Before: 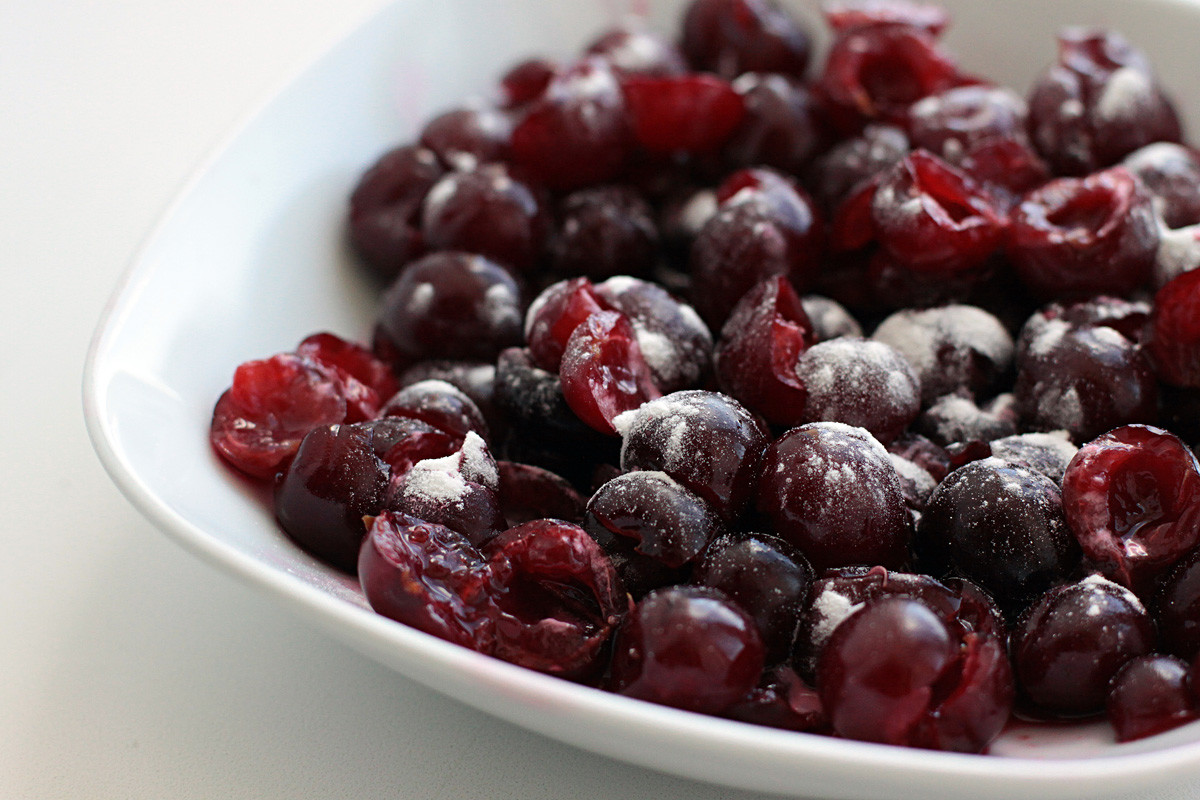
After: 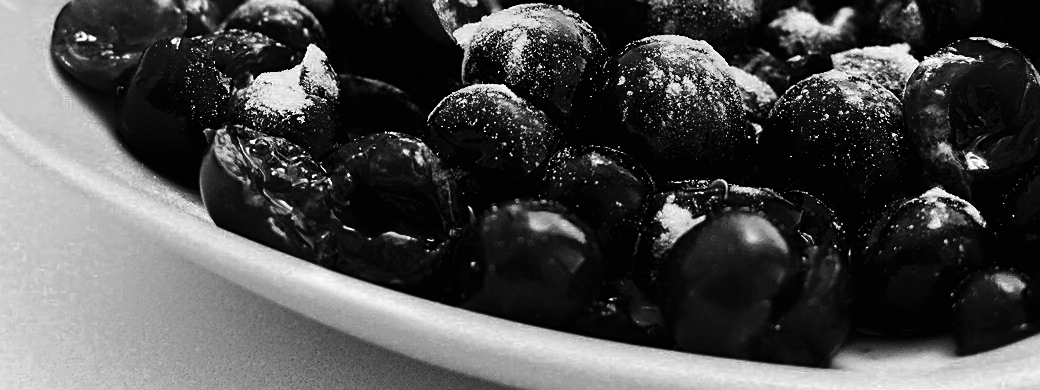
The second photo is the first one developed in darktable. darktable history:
crop and rotate: left 13.307%, top 48.432%, bottom 2.753%
tone equalizer: mask exposure compensation -0.506 EV
color calibration: illuminant as shot in camera, x 0.358, y 0.373, temperature 4628.91 K
tone curve: curves: ch0 [(0, 0) (0.003, 0.003) (0.011, 0.005) (0.025, 0.005) (0.044, 0.008) (0.069, 0.015) (0.1, 0.023) (0.136, 0.032) (0.177, 0.046) (0.224, 0.072) (0.277, 0.124) (0.335, 0.174) (0.399, 0.253) (0.468, 0.365) (0.543, 0.519) (0.623, 0.675) (0.709, 0.805) (0.801, 0.908) (0.898, 0.97) (1, 1)], color space Lab, independent channels, preserve colors none
sharpen: on, module defaults
color zones: curves: ch0 [(0, 0.554) (0.146, 0.662) (0.293, 0.86) (0.503, 0.774) (0.637, 0.106) (0.74, 0.072) (0.866, 0.488) (0.998, 0.569)]; ch1 [(0, 0) (0.143, 0) (0.286, 0) (0.429, 0) (0.571, 0) (0.714, 0) (0.857, 0)]
